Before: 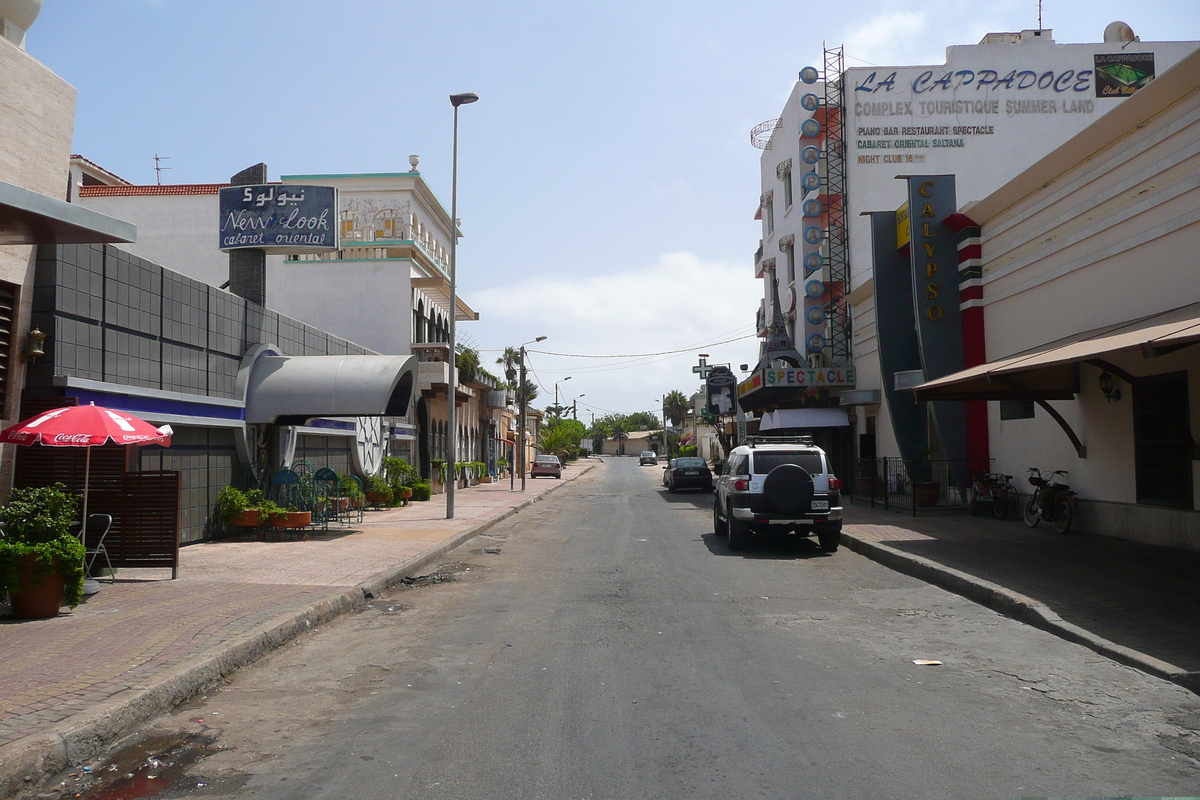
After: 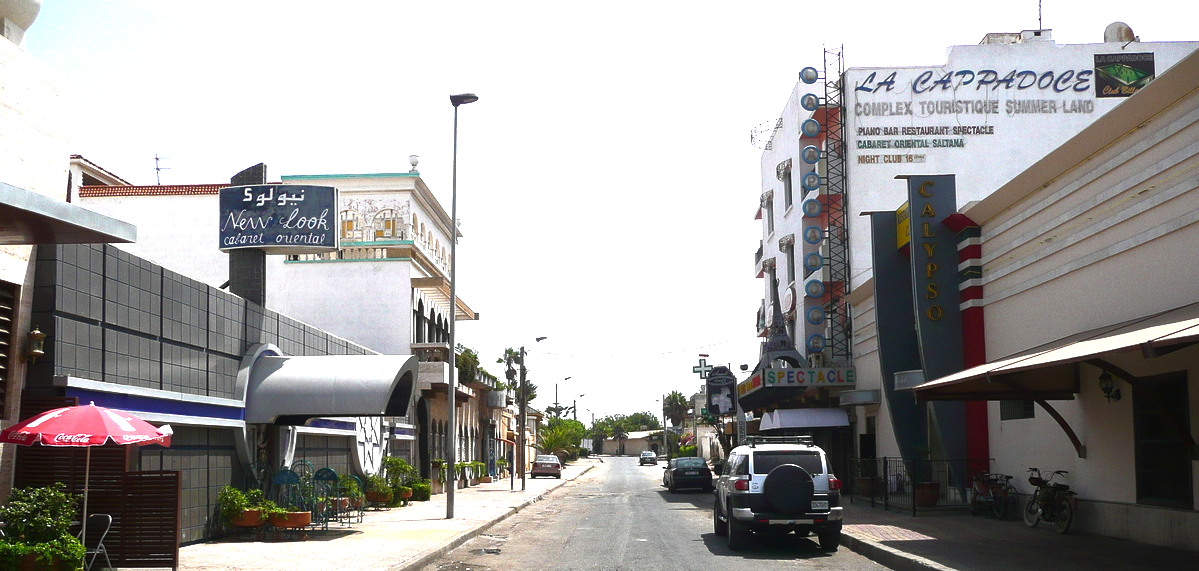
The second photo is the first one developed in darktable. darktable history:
tone equalizer: on, module defaults
crop: bottom 28.576%
exposure: black level correction 0, exposure 1.388 EV, compensate exposure bias true, compensate highlight preservation false
rgb curve: curves: ch0 [(0, 0) (0.415, 0.237) (1, 1)]
